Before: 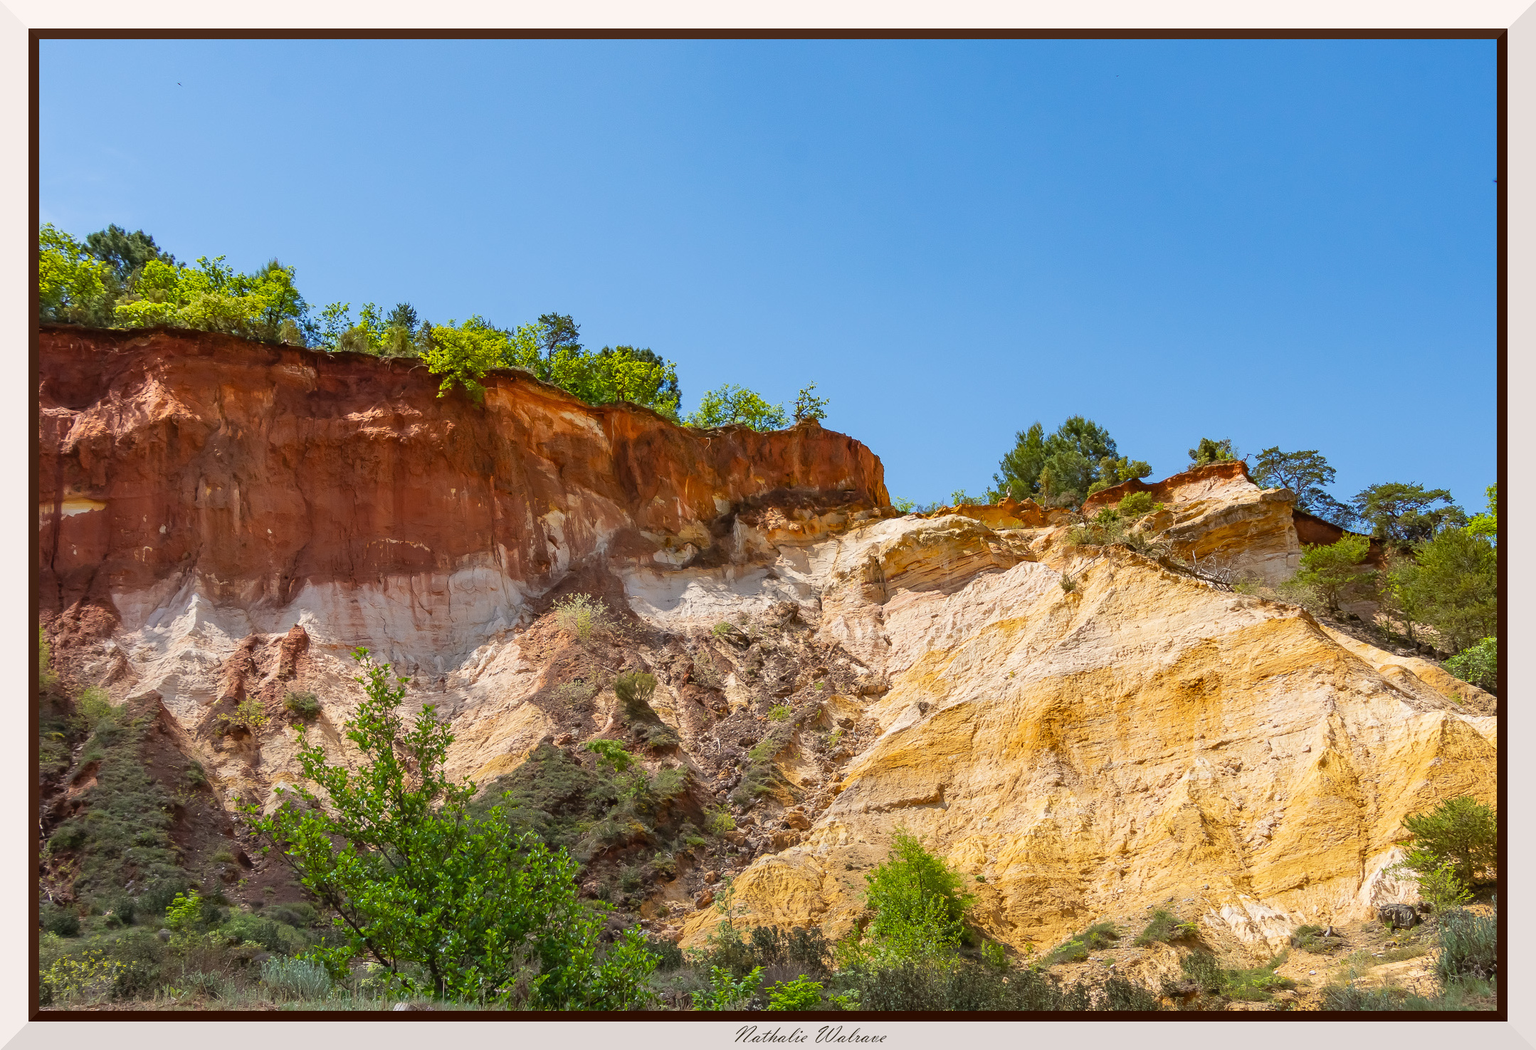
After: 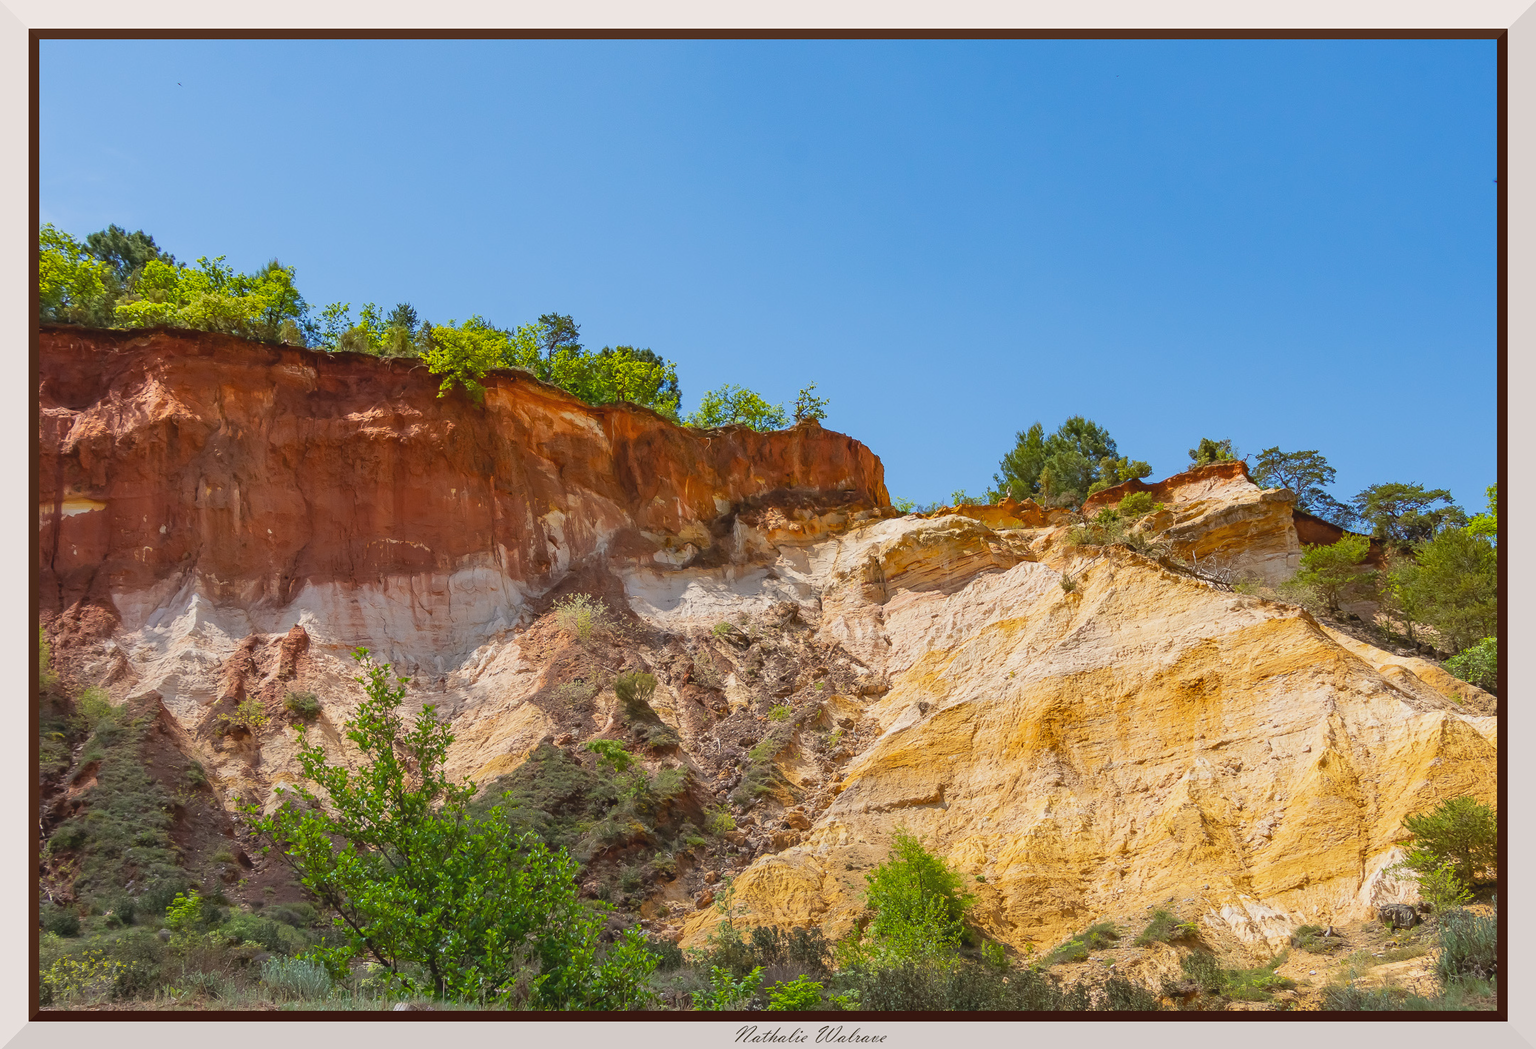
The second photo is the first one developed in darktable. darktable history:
contrast brightness saturation: contrast -0.11
